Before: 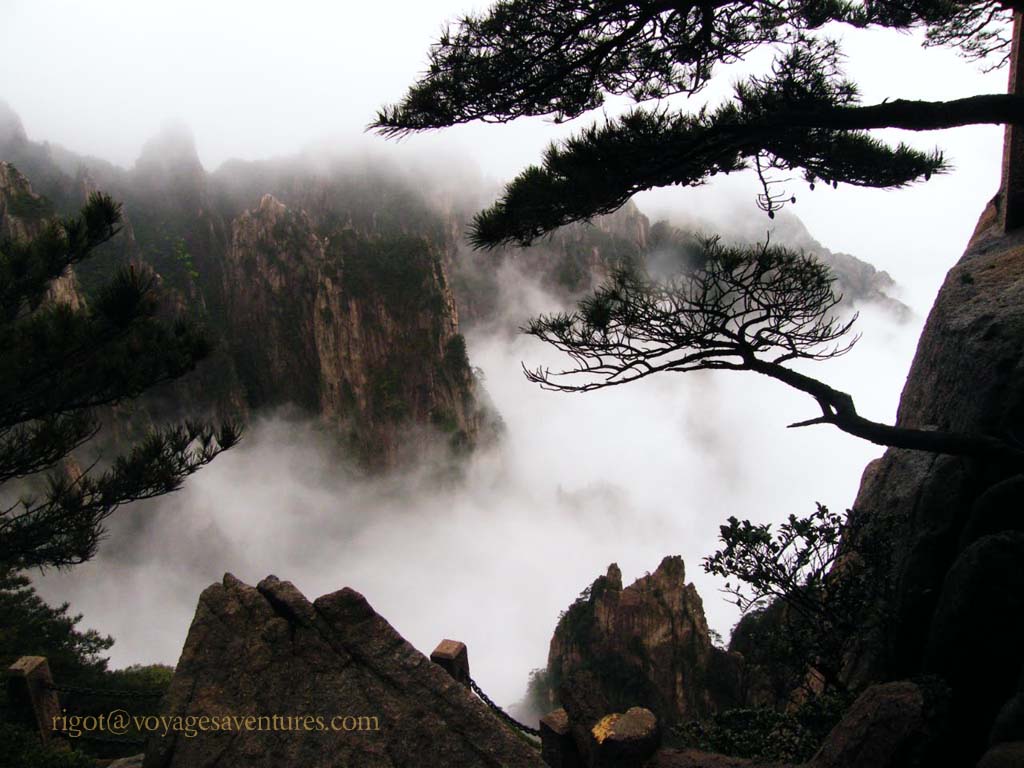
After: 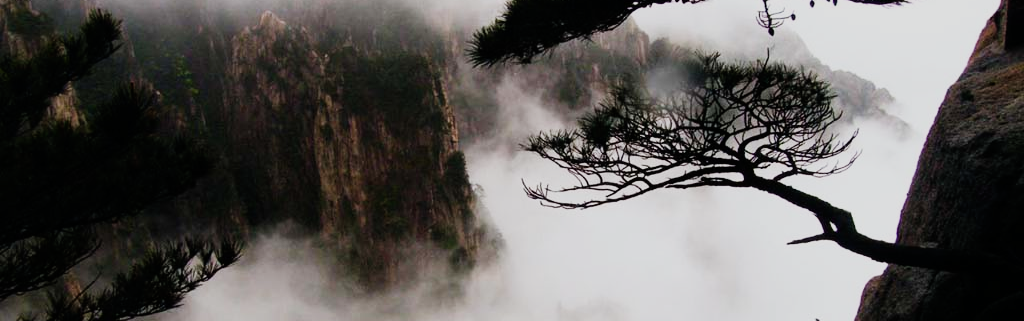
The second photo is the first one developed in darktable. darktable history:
crop and rotate: top 23.84%, bottom 34.294%
sigmoid: on, module defaults
